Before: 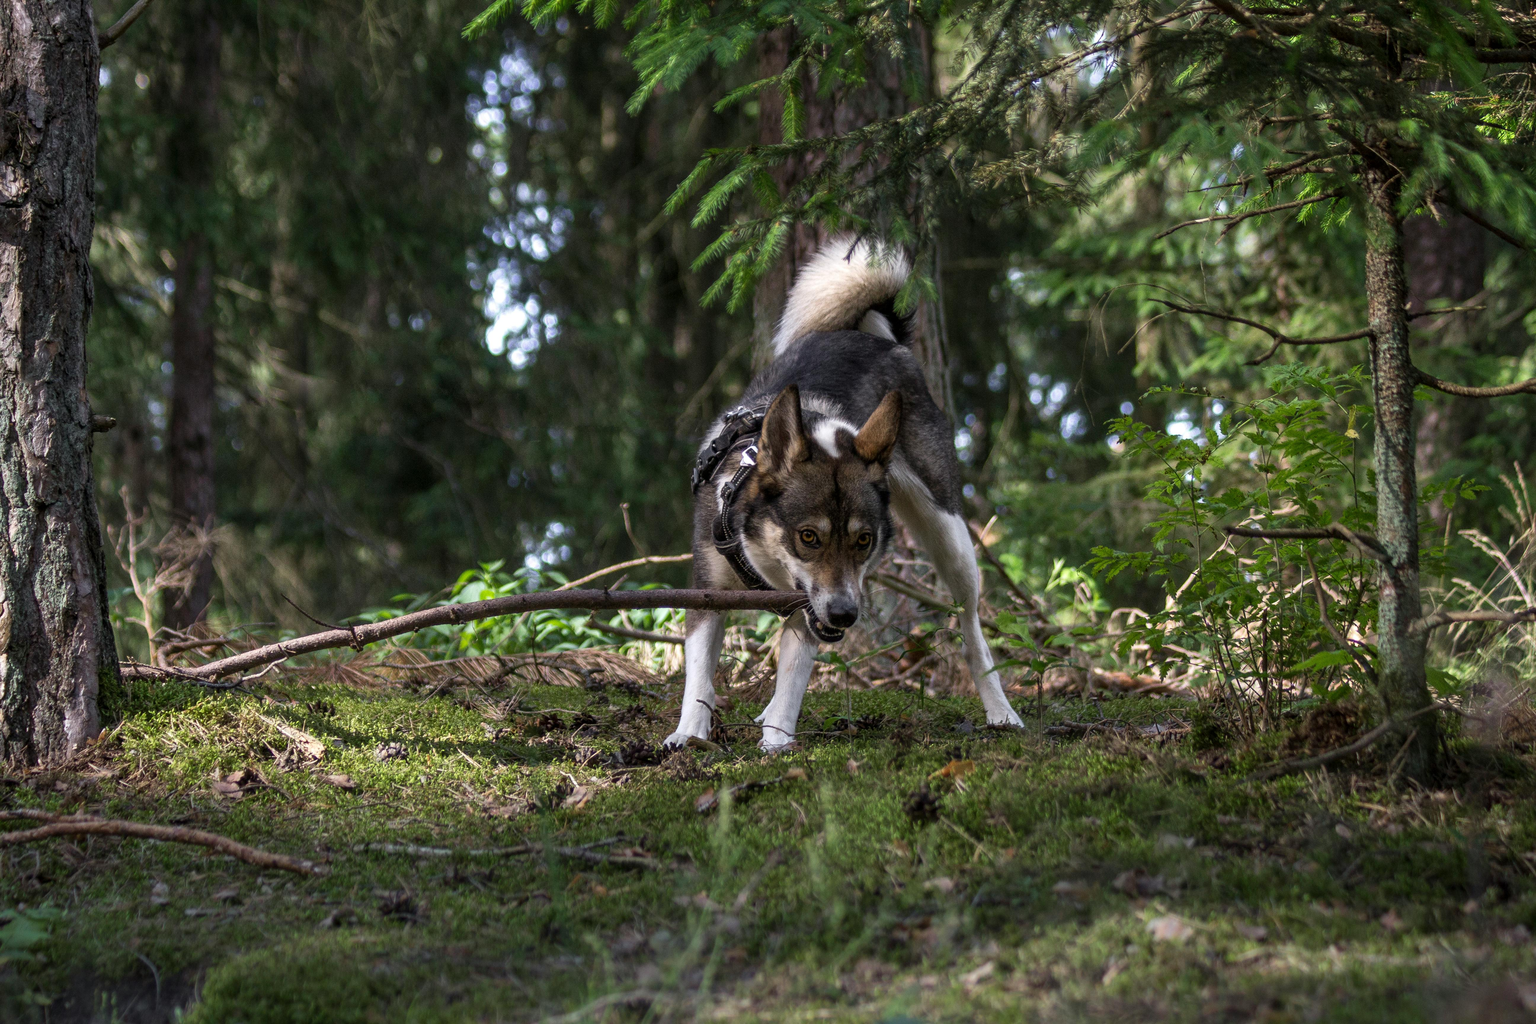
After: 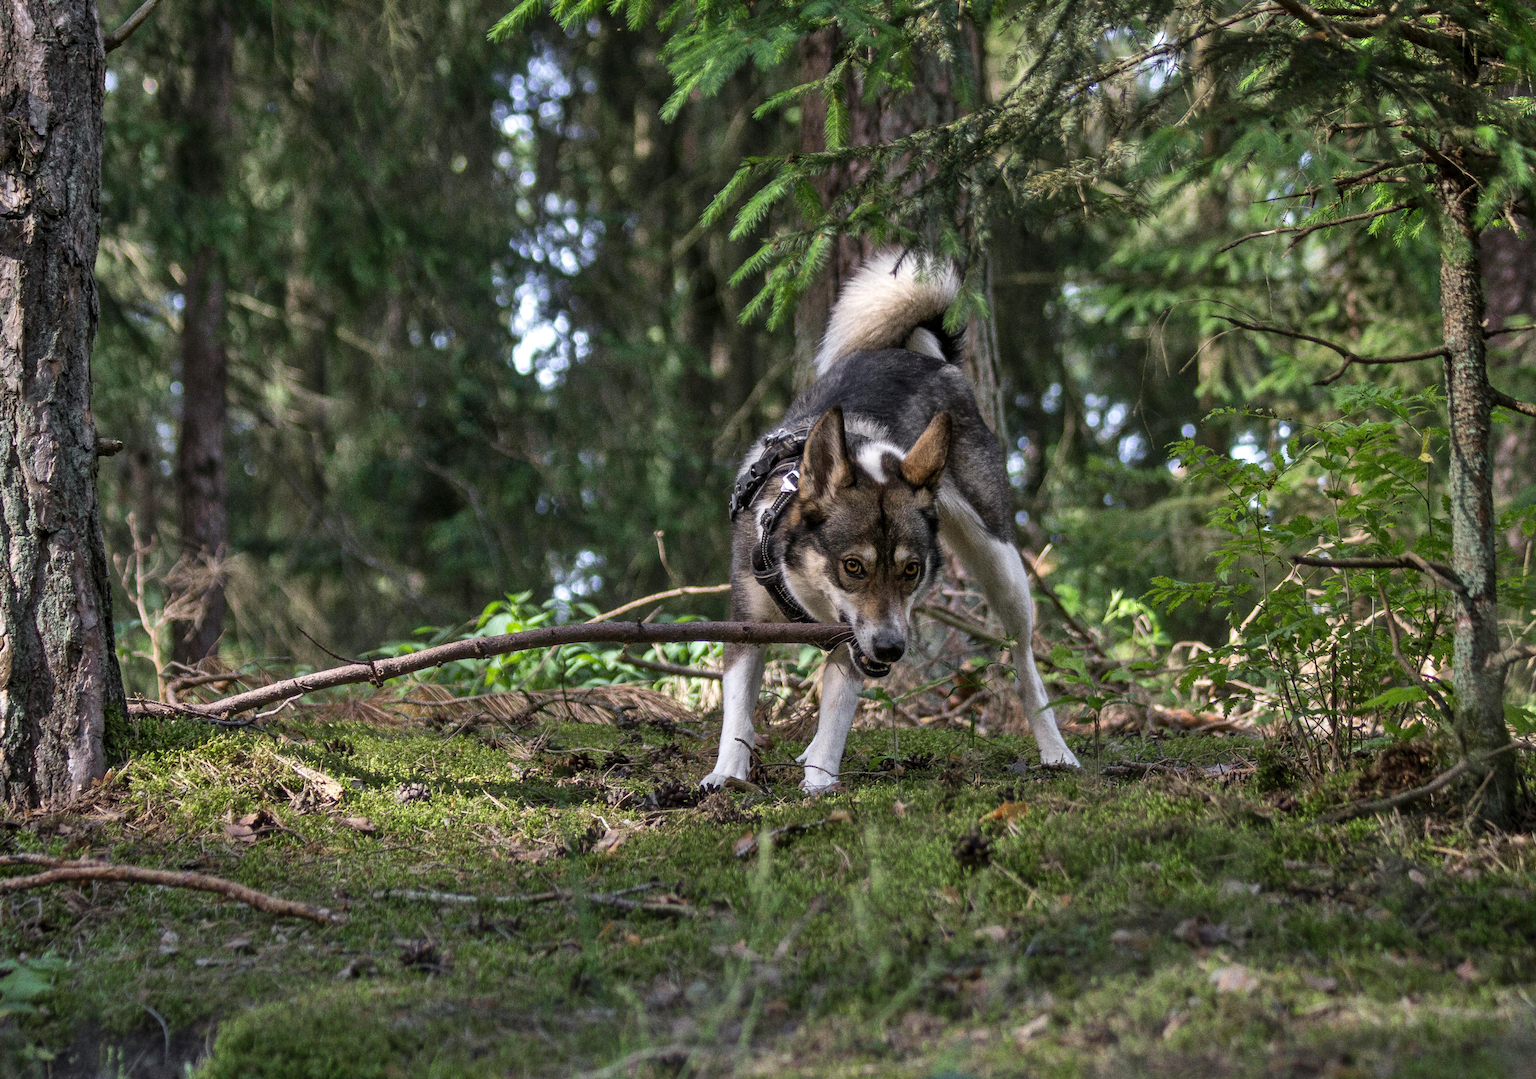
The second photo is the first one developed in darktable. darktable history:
crop and rotate: right 5.167%
grain: coarseness 0.09 ISO, strength 40%
shadows and highlights: white point adjustment 0.1, highlights -70, soften with gaussian
